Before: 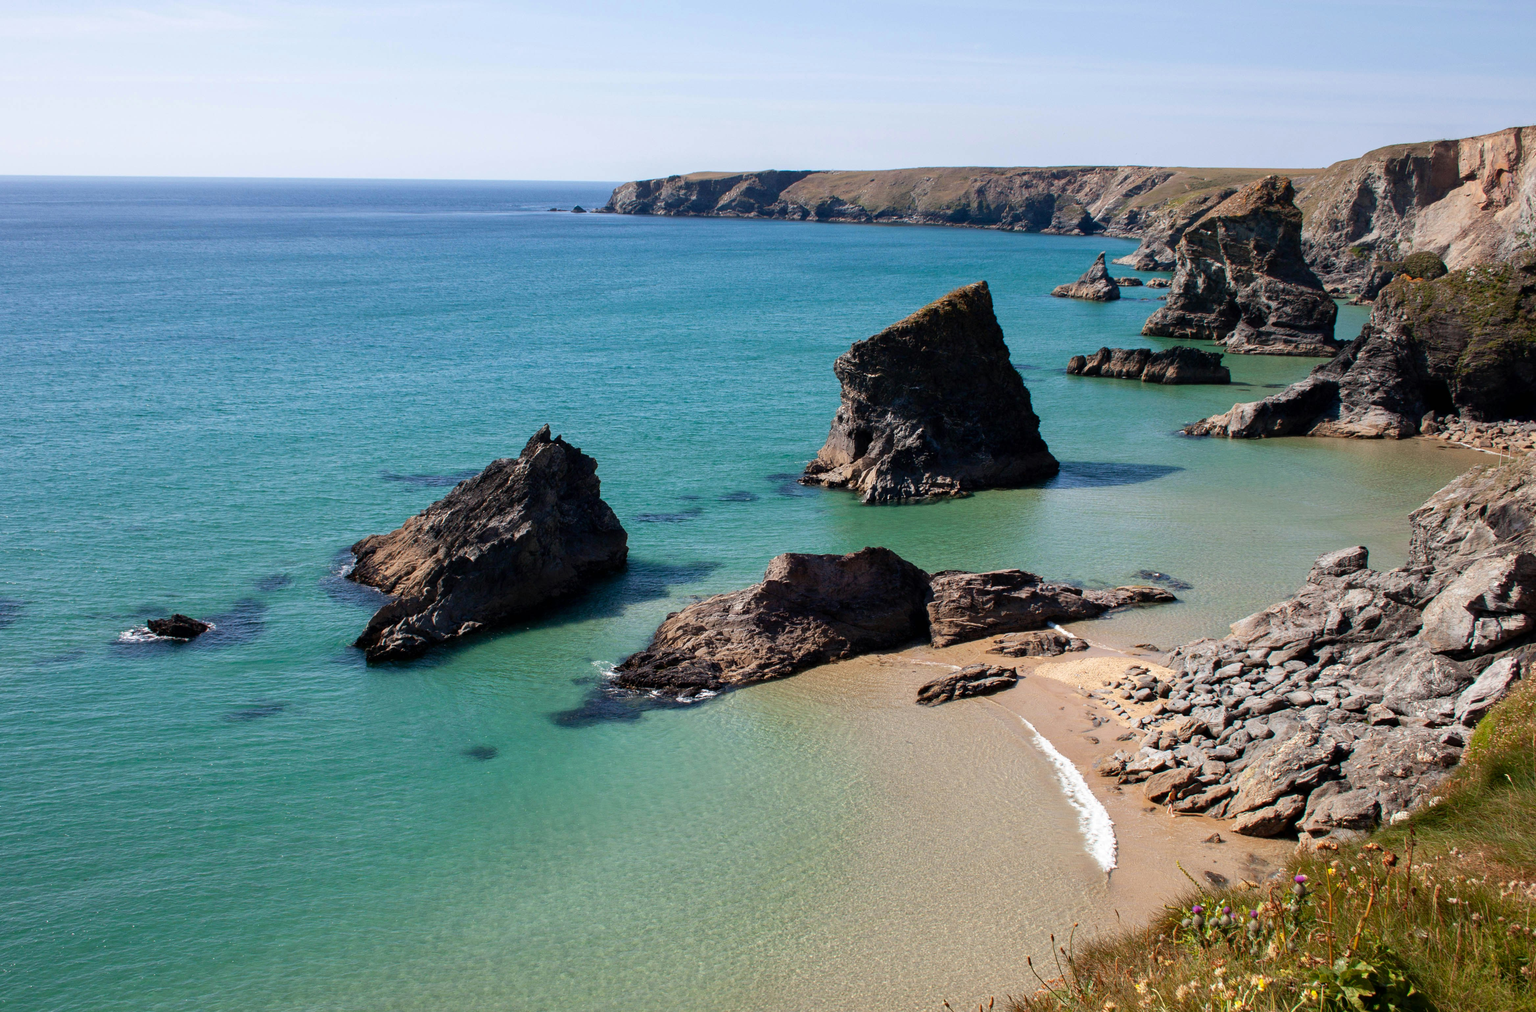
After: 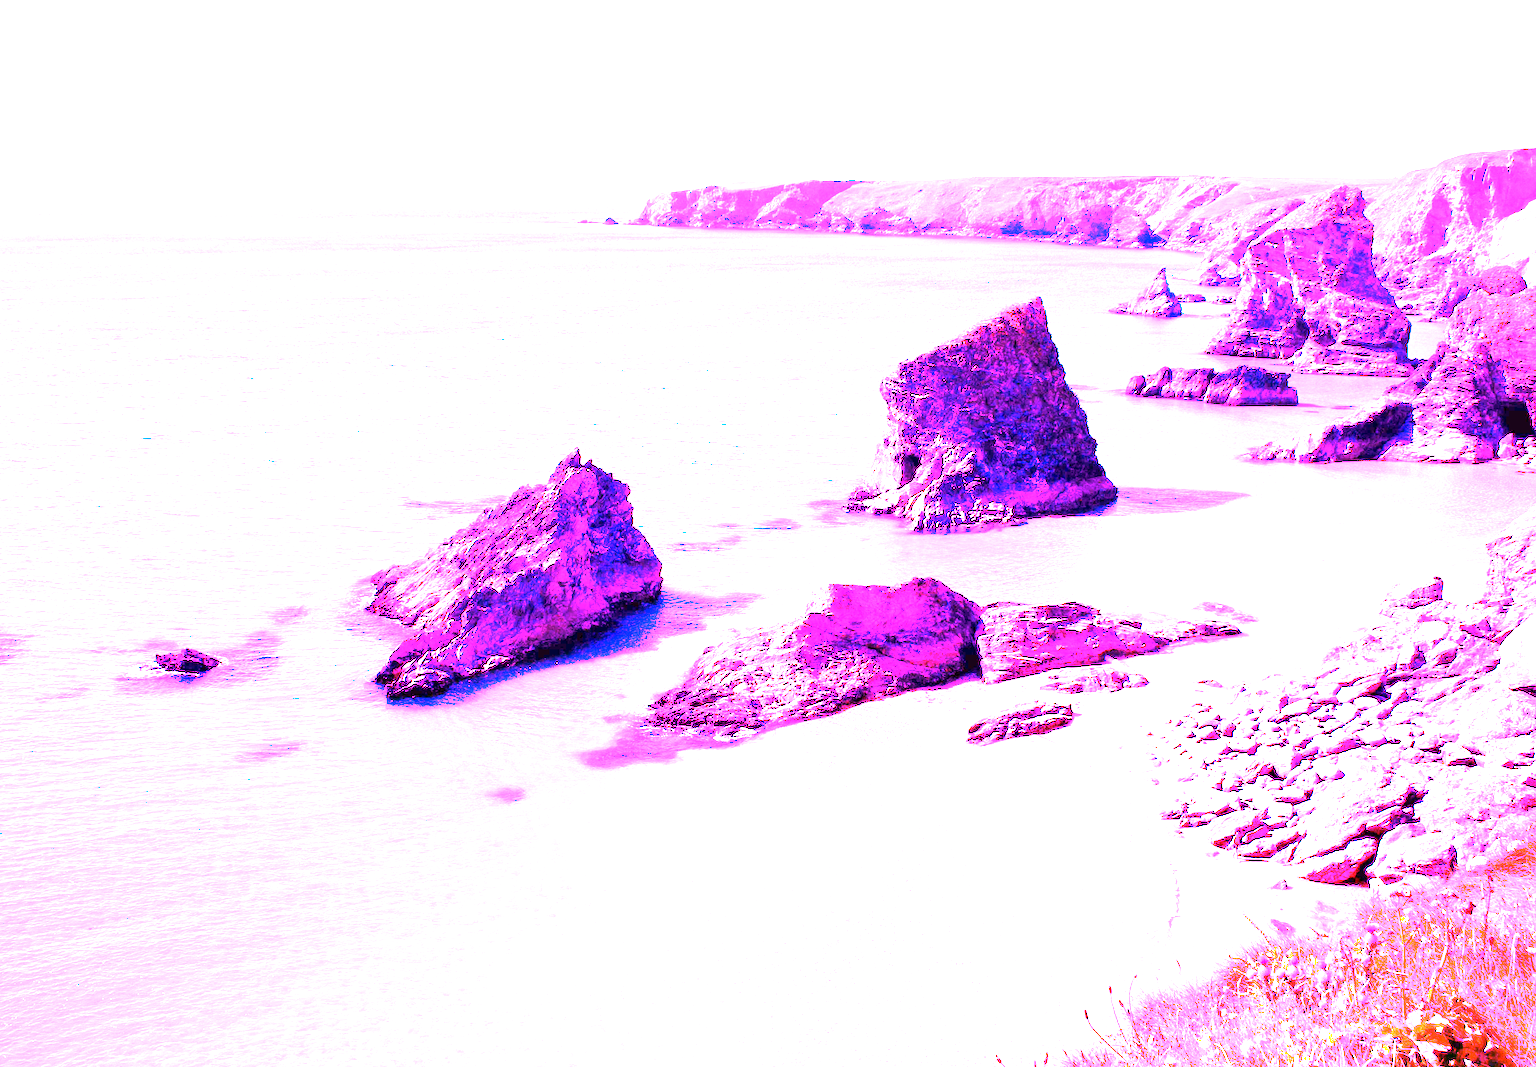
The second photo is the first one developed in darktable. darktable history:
white balance: red 8, blue 8
exposure: exposure 2.04 EV, compensate highlight preservation false
crop and rotate: right 5.167%
